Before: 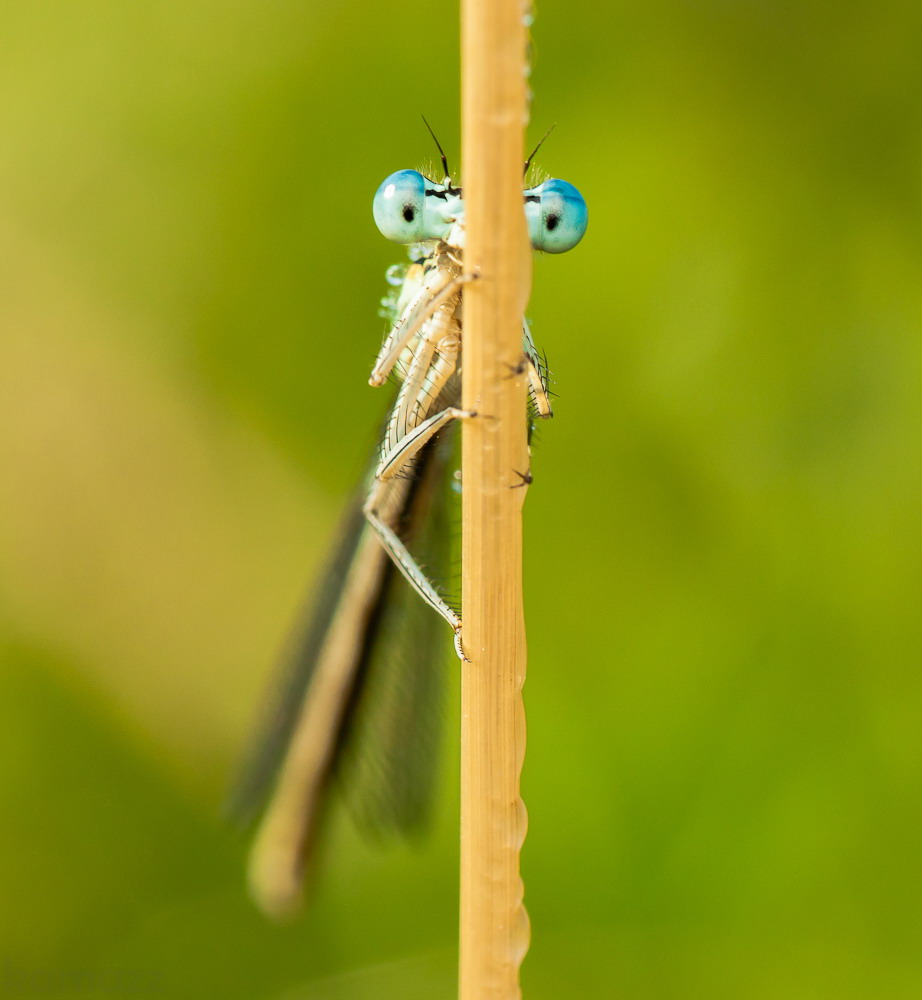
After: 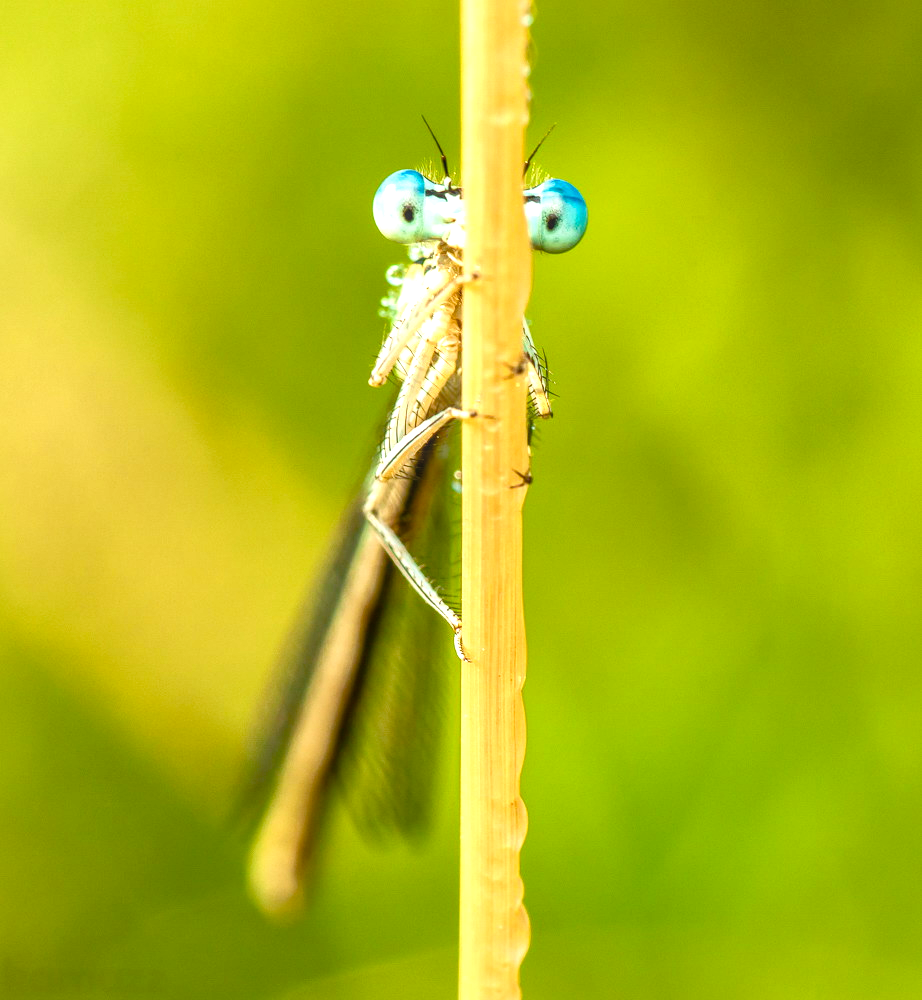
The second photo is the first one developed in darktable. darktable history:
exposure: black level correction 0, exposure 0.692 EV, compensate highlight preservation false
color balance rgb: perceptual saturation grading › global saturation 27.576%, perceptual saturation grading › highlights -25.805%, perceptual saturation grading › shadows 25.234%, global vibrance 14.951%
local contrast: highlights 1%, shadows 7%, detail 133%
